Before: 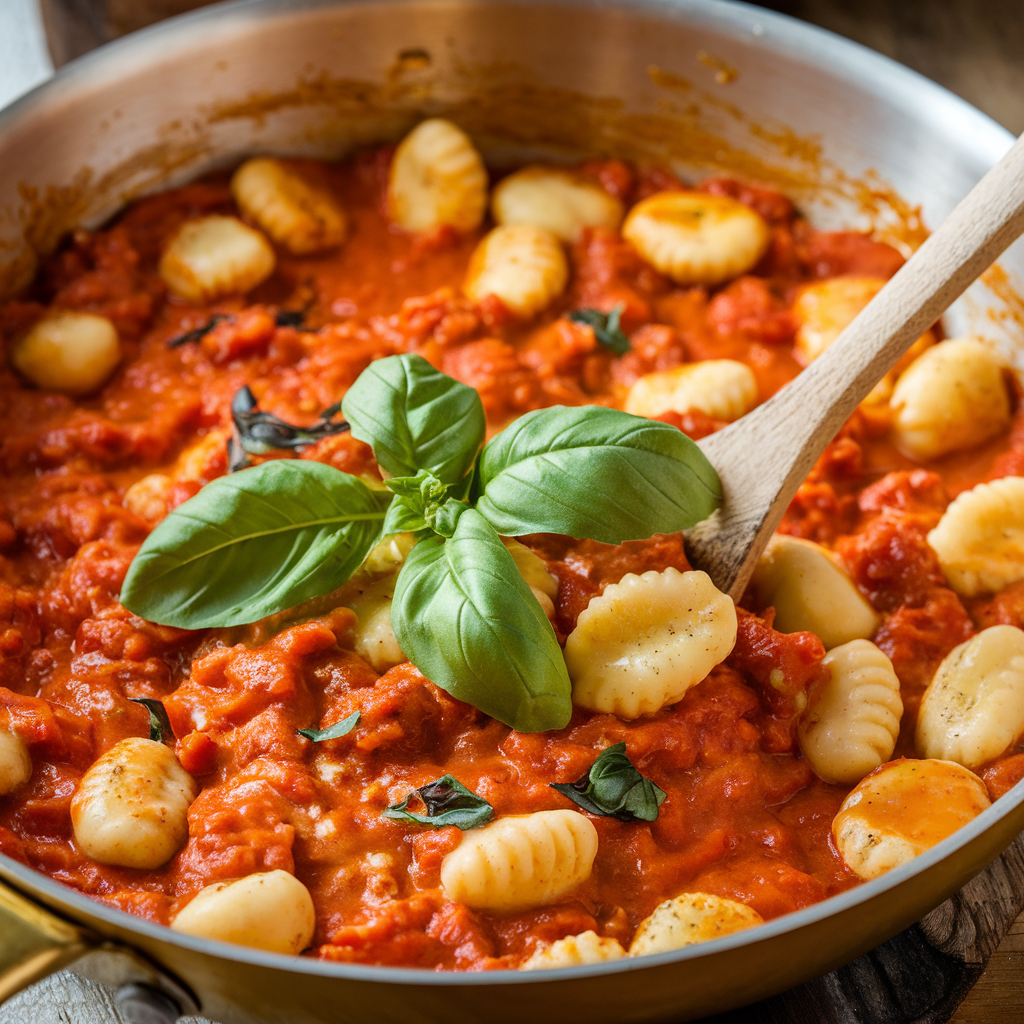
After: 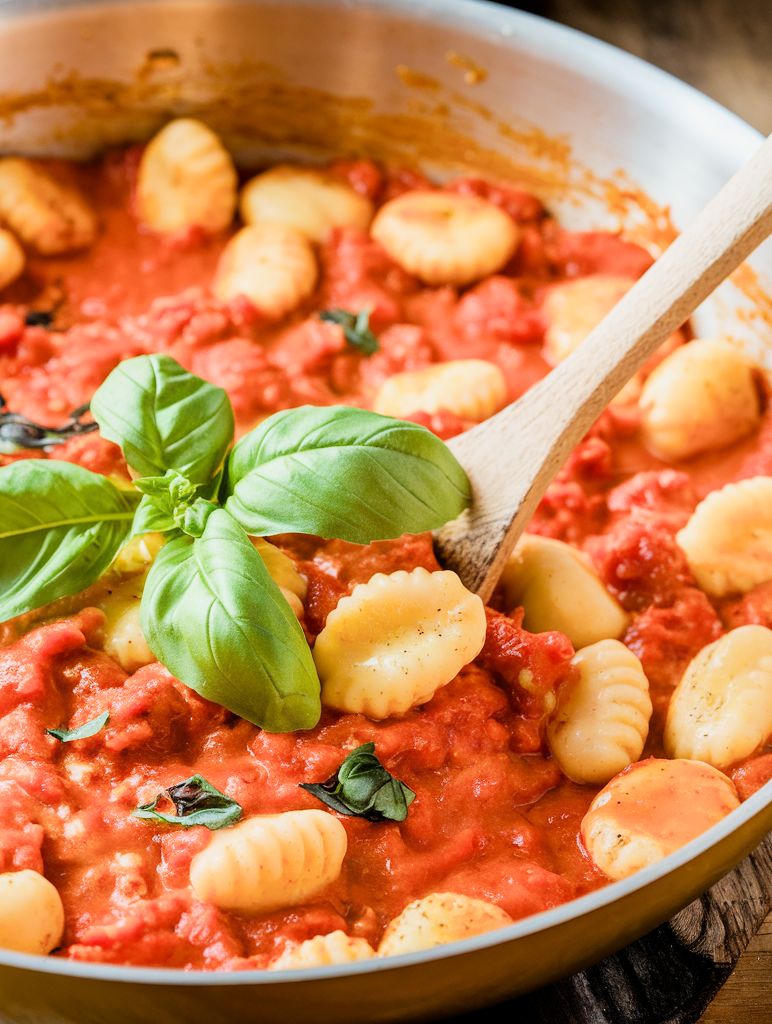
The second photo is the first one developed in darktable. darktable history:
exposure: black level correction 0.001, exposure 1.129 EV, compensate exposure bias true, compensate highlight preservation false
filmic rgb: black relative exposure -7.65 EV, white relative exposure 4.56 EV, hardness 3.61, contrast 1.05
crop and rotate: left 24.6%
